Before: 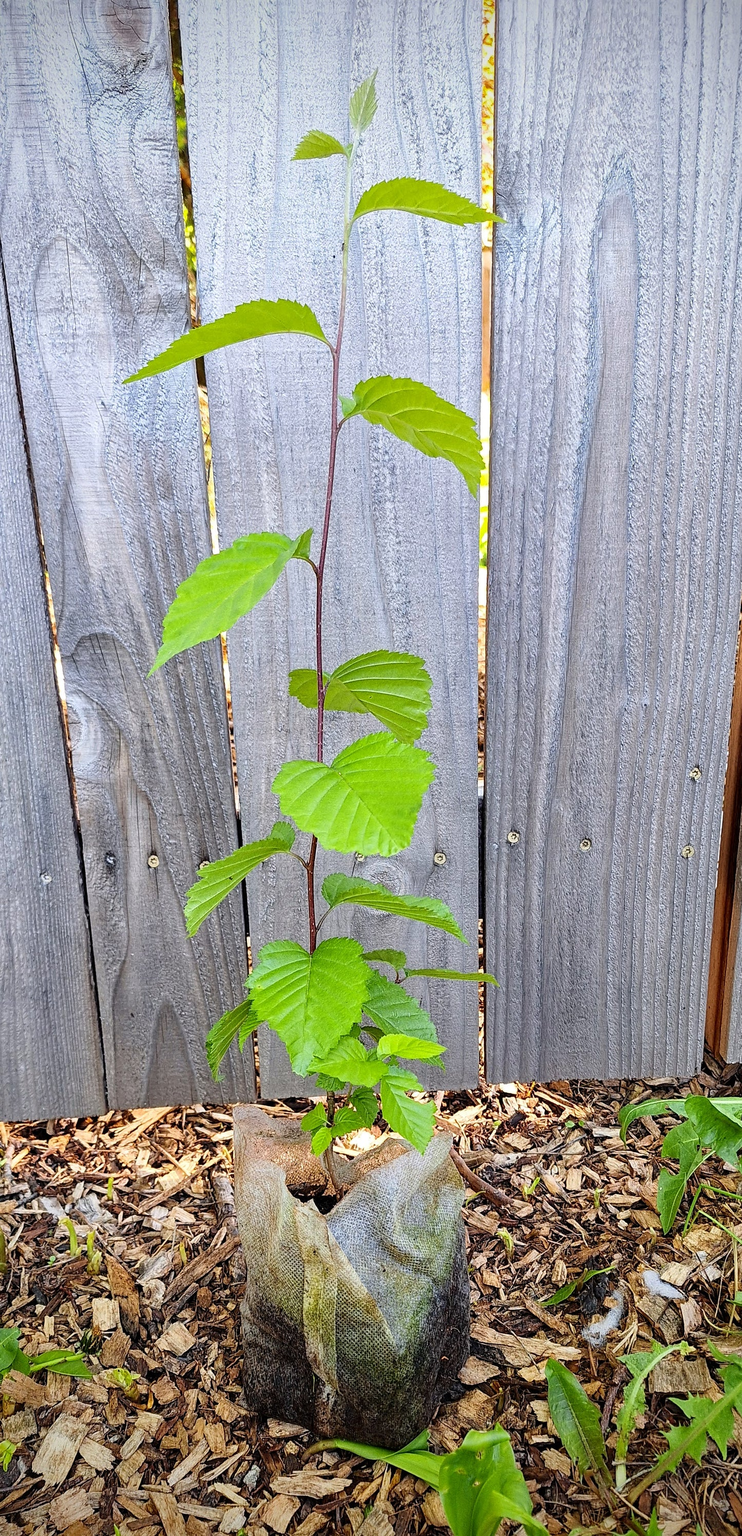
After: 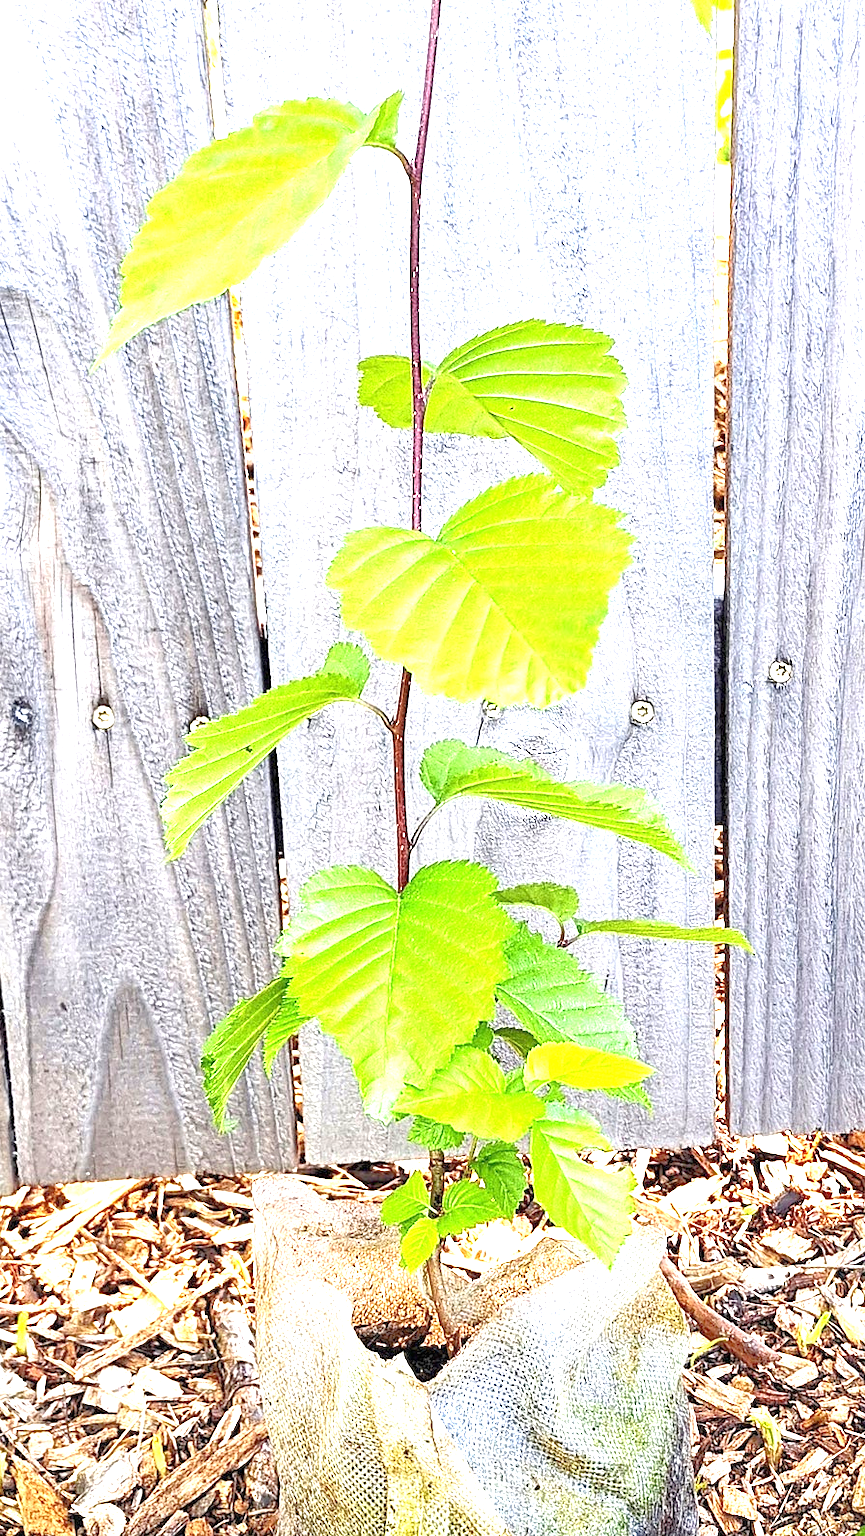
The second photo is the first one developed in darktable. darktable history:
exposure: black level correction 0, exposure 1.625 EV, compensate exposure bias true, compensate highlight preservation false
tone equalizer: -7 EV 0.15 EV, -6 EV 0.6 EV, -5 EV 1.15 EV, -4 EV 1.33 EV, -3 EV 1.15 EV, -2 EV 0.6 EV, -1 EV 0.15 EV, mask exposure compensation -0.5 EV
crop: left 13.312%, top 31.28%, right 24.627%, bottom 15.582%
